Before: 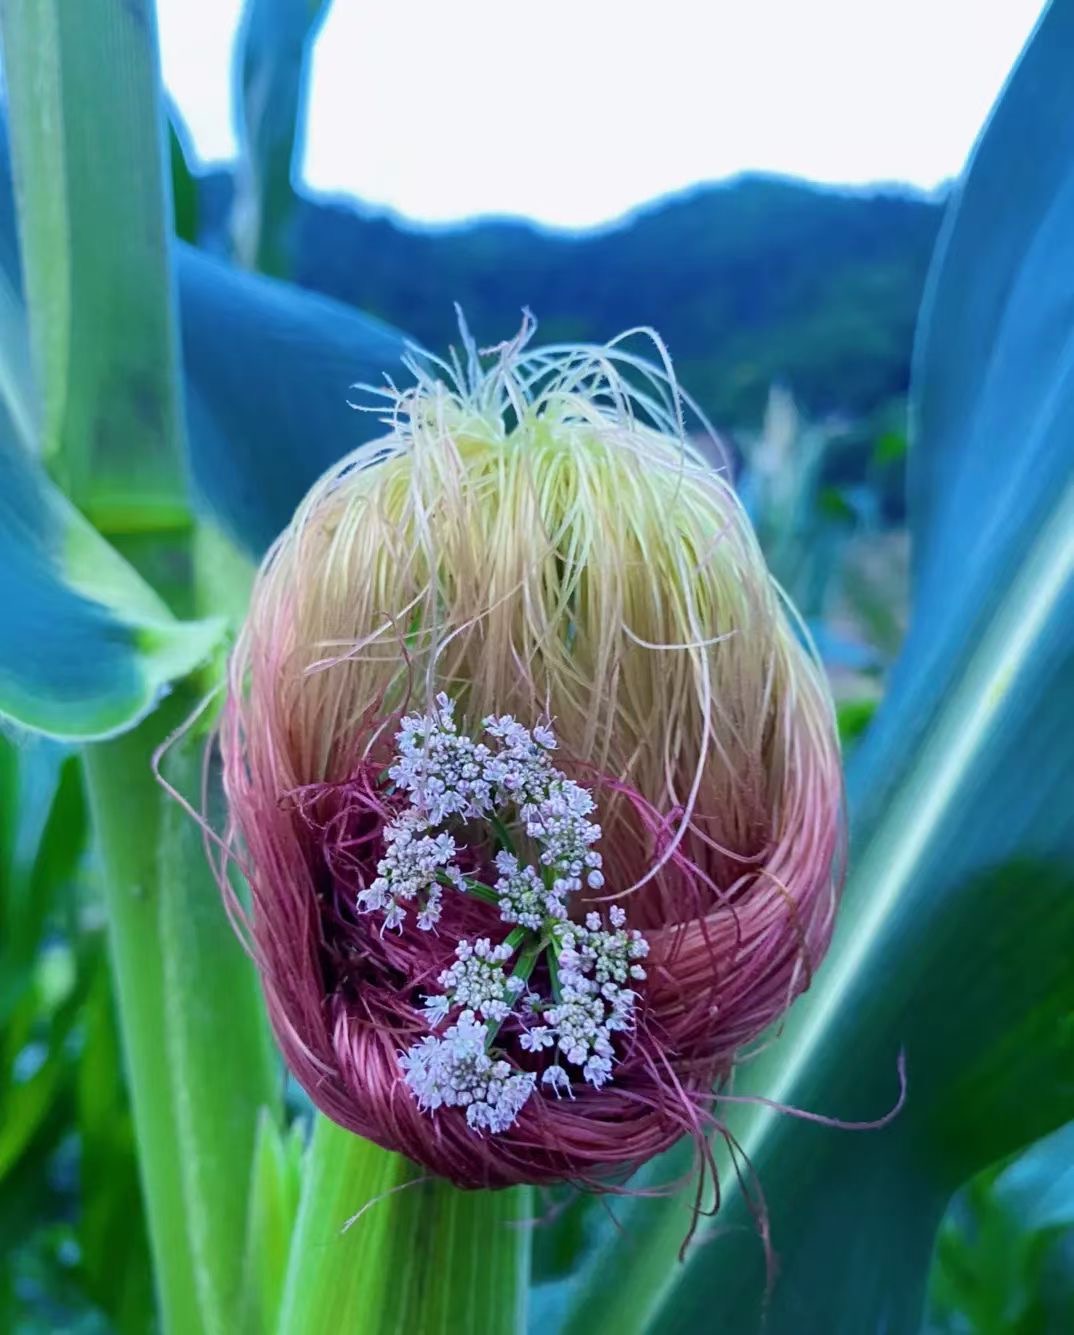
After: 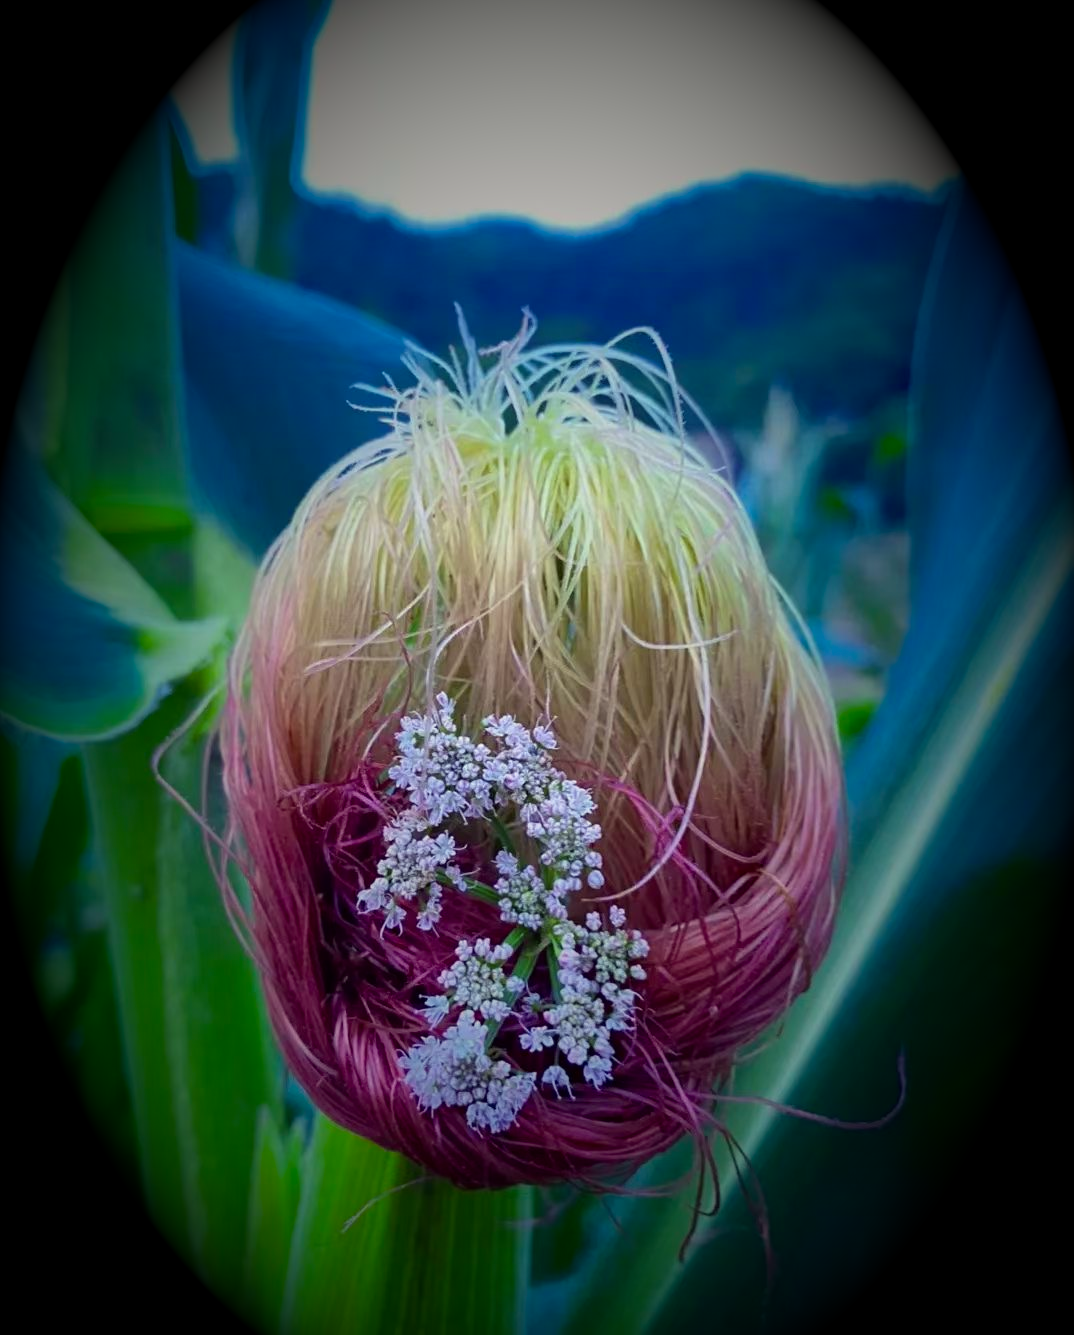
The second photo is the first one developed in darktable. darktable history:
vignetting: fall-off start 15.9%, fall-off radius 100%, brightness -1, saturation 0.5, width/height ratio 0.719
color correction: highlights a* -0.95, highlights b* 4.5, shadows a* 3.55
